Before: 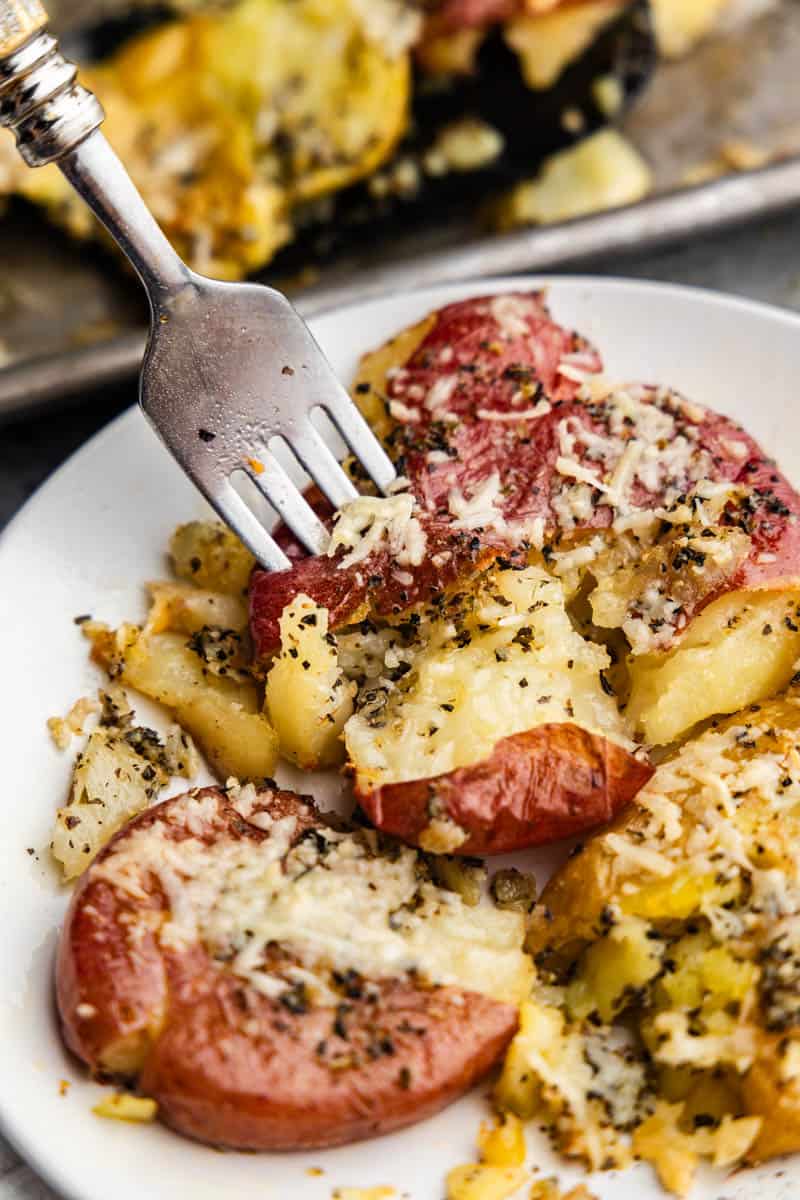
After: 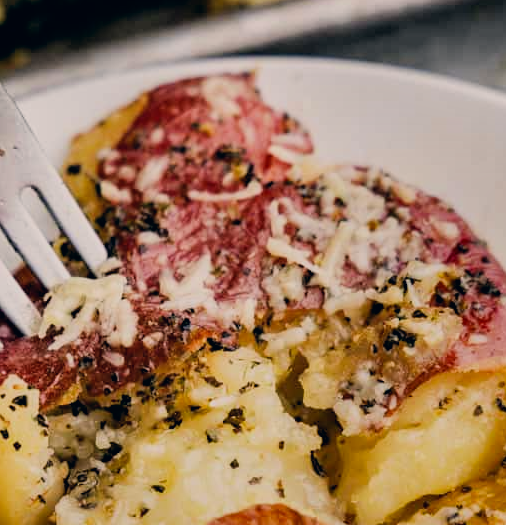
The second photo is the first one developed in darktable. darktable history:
filmic rgb: black relative exposure -7.65 EV, white relative exposure 4.56 EV, hardness 3.61, contrast 1.053
shadows and highlights: shadows 20.8, highlights -81.45, soften with gaussian
color correction: highlights a* 5.36, highlights b* 5.32, shadows a* -4.2, shadows b* -5.25
crop: left 36.15%, top 18.317%, right 0.578%, bottom 37.909%
